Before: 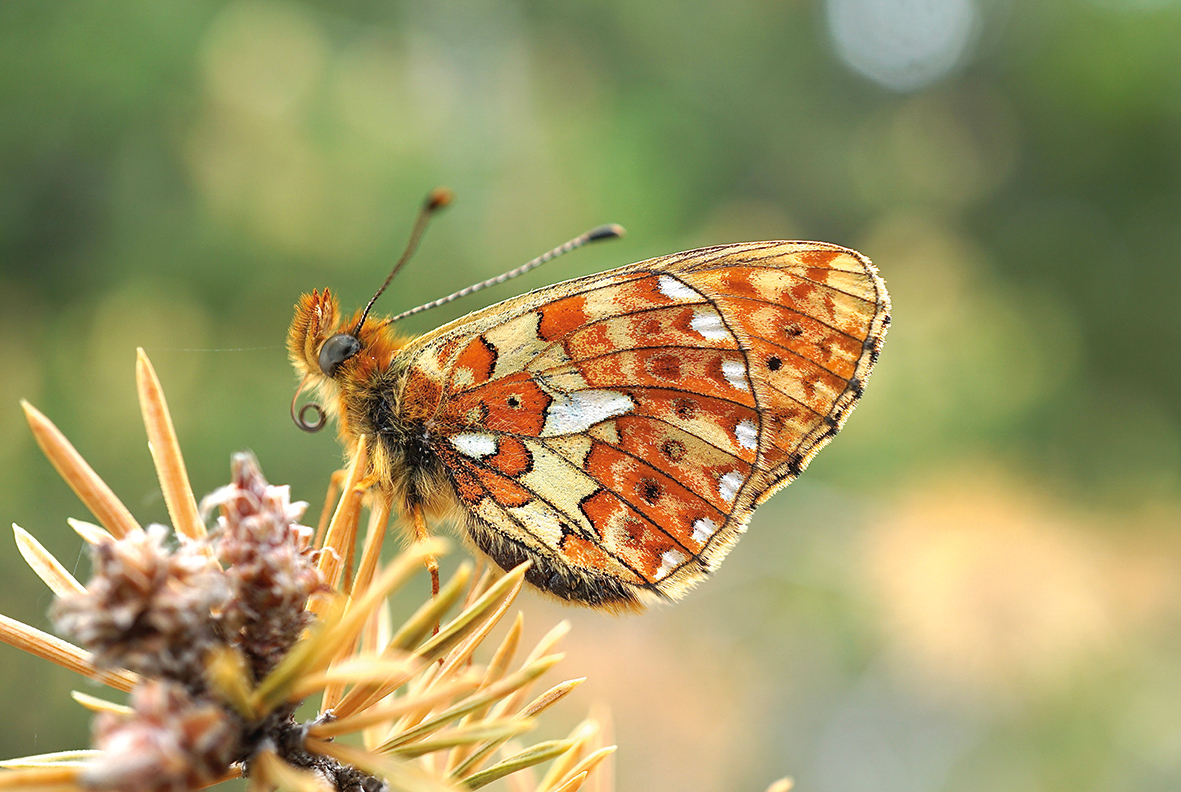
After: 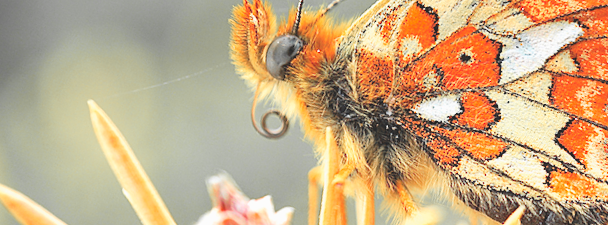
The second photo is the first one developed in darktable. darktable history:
contrast brightness saturation: contrast 0.14
crop: top 44.483%, right 43.593%, bottom 12.892%
global tonemap: drago (0.7, 100)
rotate and perspective: rotation -14.8°, crop left 0.1, crop right 0.903, crop top 0.25, crop bottom 0.748
exposure: black level correction -0.008, exposure 0.067 EV, compensate highlight preservation false
color zones: curves: ch1 [(0, 0.679) (0.143, 0.647) (0.286, 0.261) (0.378, -0.011) (0.571, 0.396) (0.714, 0.399) (0.857, 0.406) (1, 0.679)]
